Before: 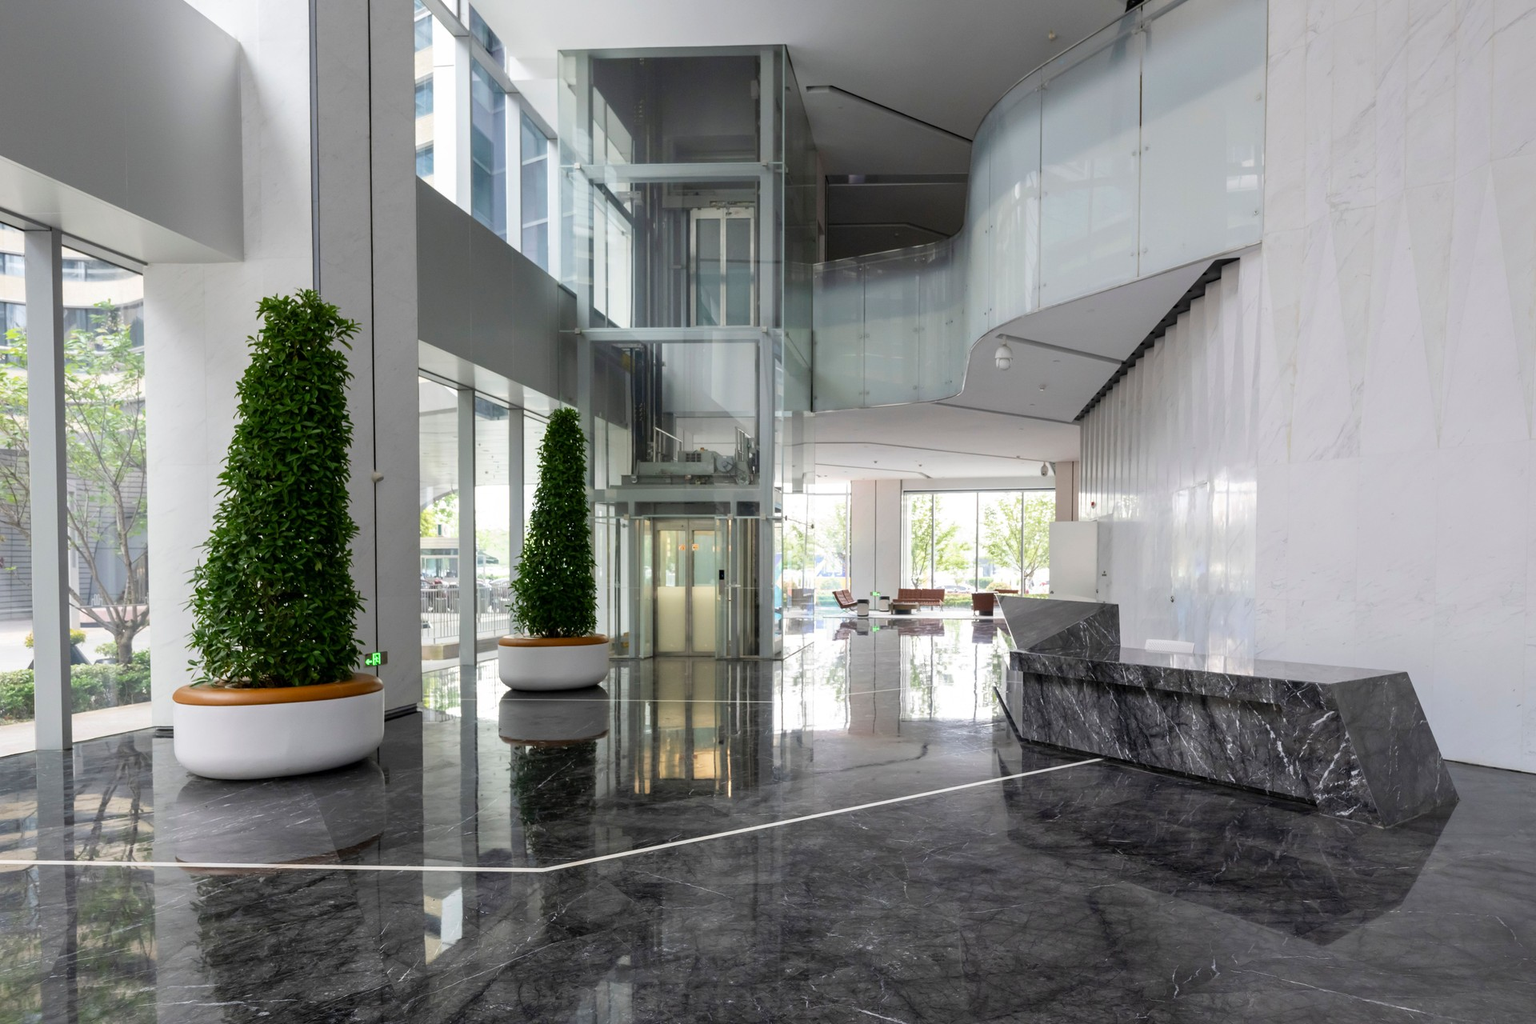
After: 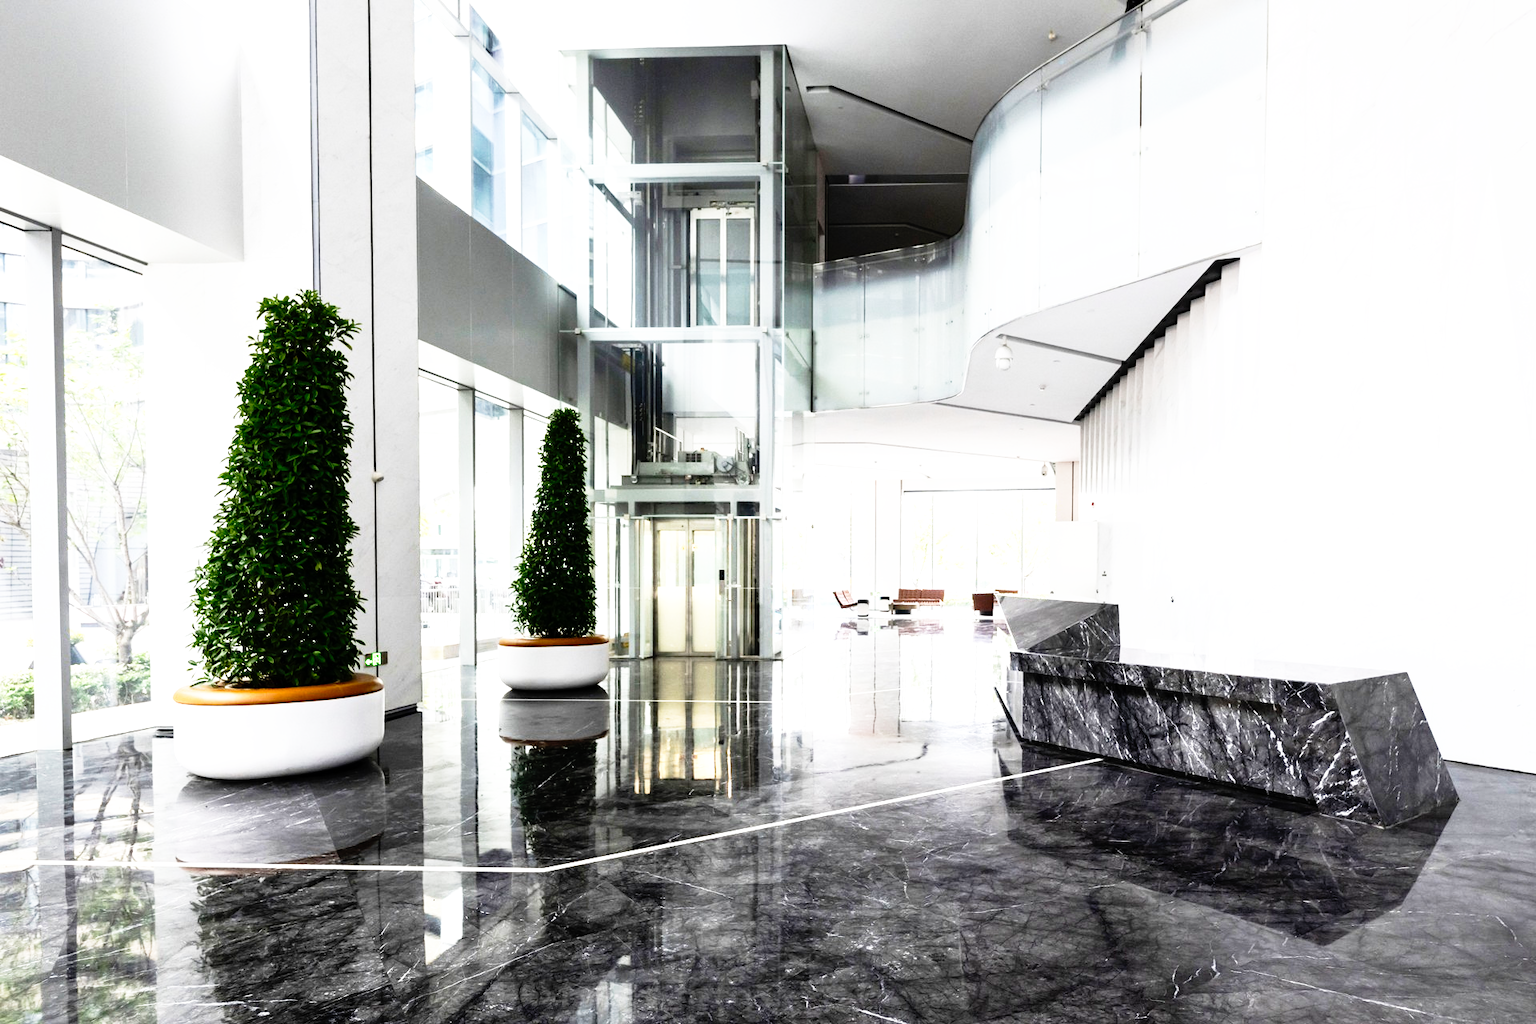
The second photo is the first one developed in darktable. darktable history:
base curve: curves: ch0 [(0, 0) (0.012, 0.01) (0.073, 0.168) (0.31, 0.711) (0.645, 0.957) (1, 1)], preserve colors none
tone equalizer: -8 EV -1.08 EV, -7 EV -1.01 EV, -6 EV -0.867 EV, -5 EV -0.578 EV, -3 EV 0.578 EV, -2 EV 0.867 EV, -1 EV 1.01 EV, +0 EV 1.08 EV, edges refinement/feathering 500, mask exposure compensation -1.57 EV, preserve details no
